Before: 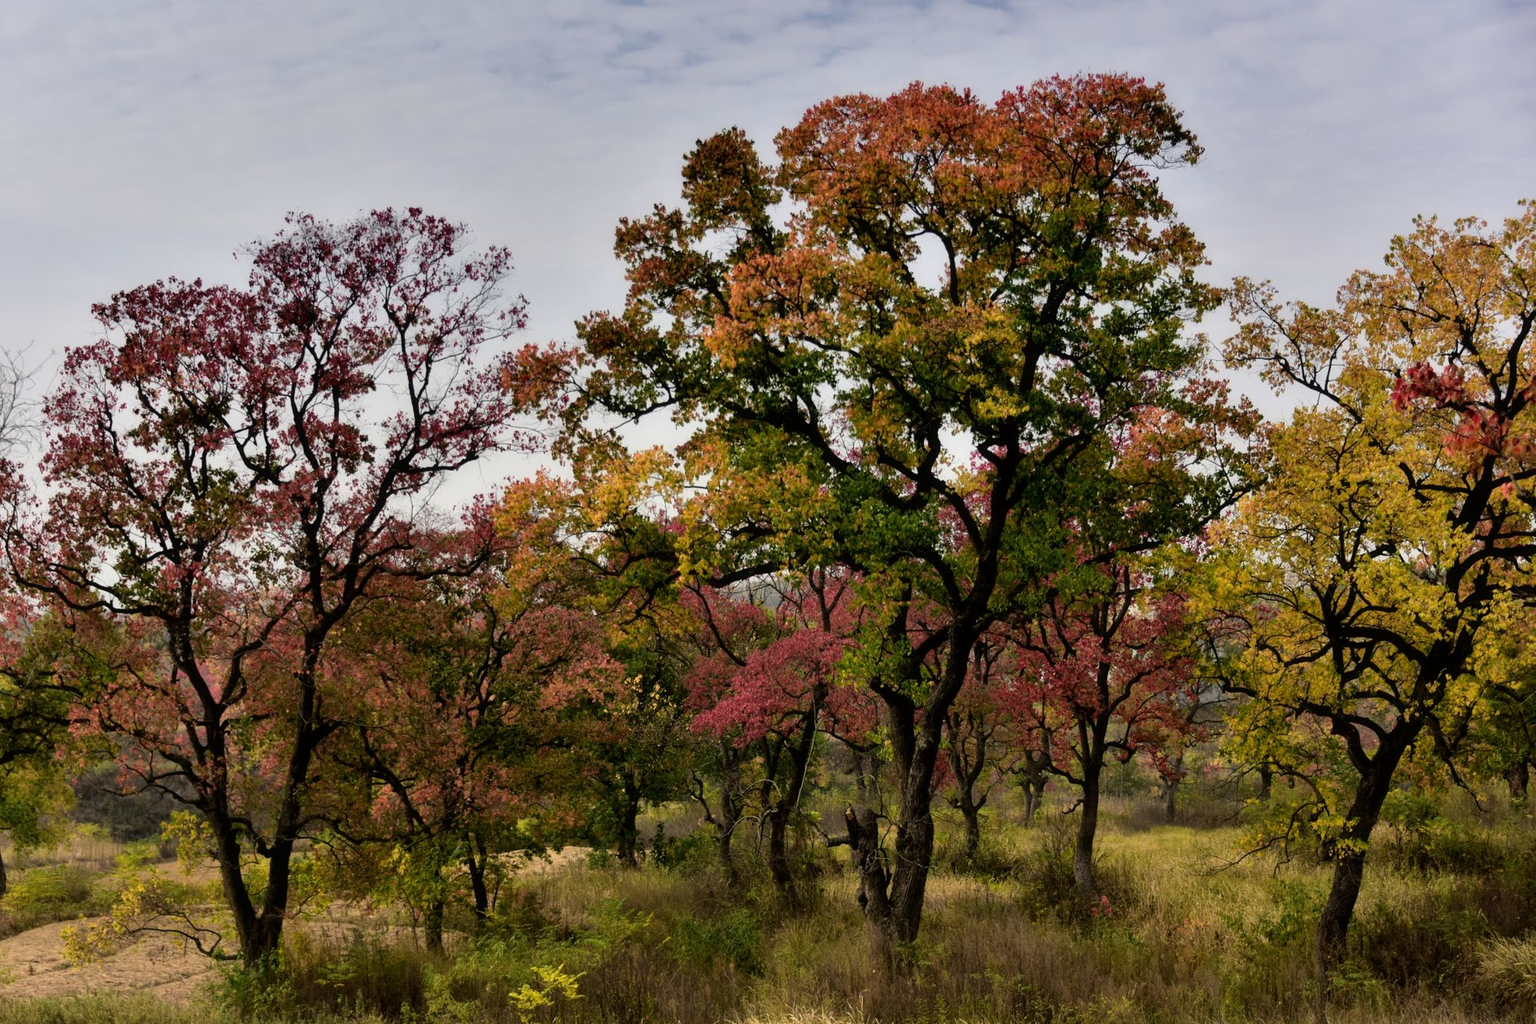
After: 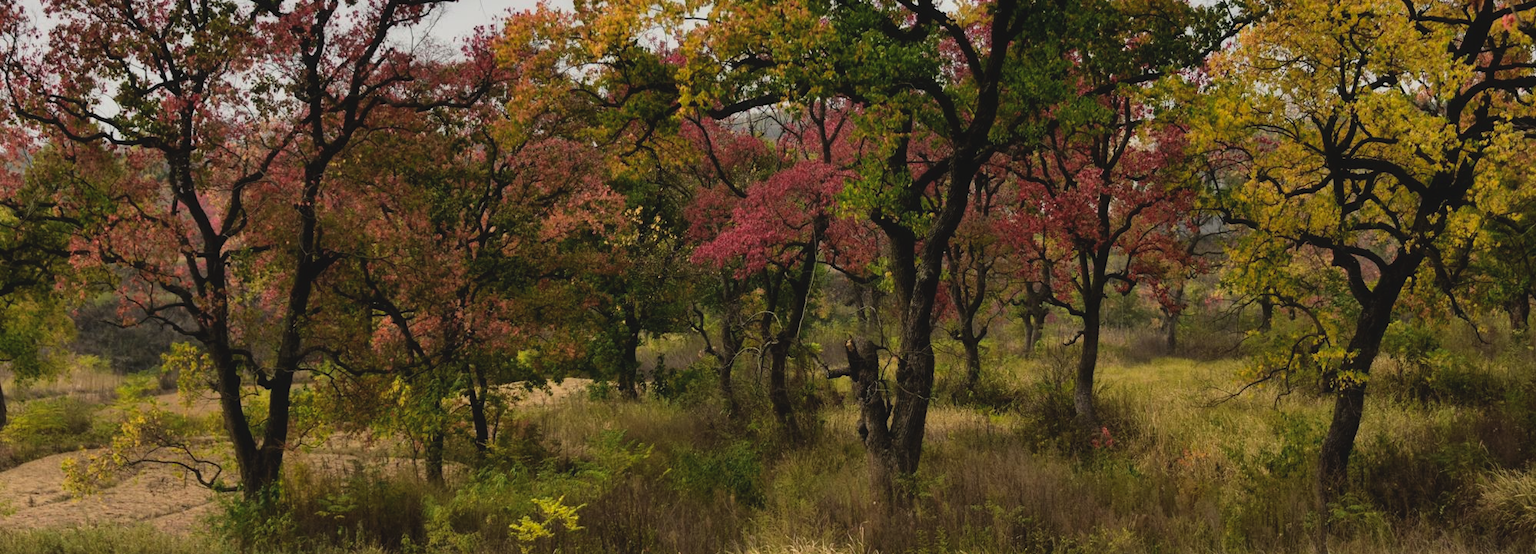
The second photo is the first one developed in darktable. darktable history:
exposure: black level correction -0.007, exposure 0.068 EV, compensate exposure bias true, compensate highlight preservation false
shadows and highlights: radius 122.43, shadows 21.54, white point adjustment -9.64, highlights -13.73, soften with gaussian
crop and rotate: top 45.804%, right 0.045%
